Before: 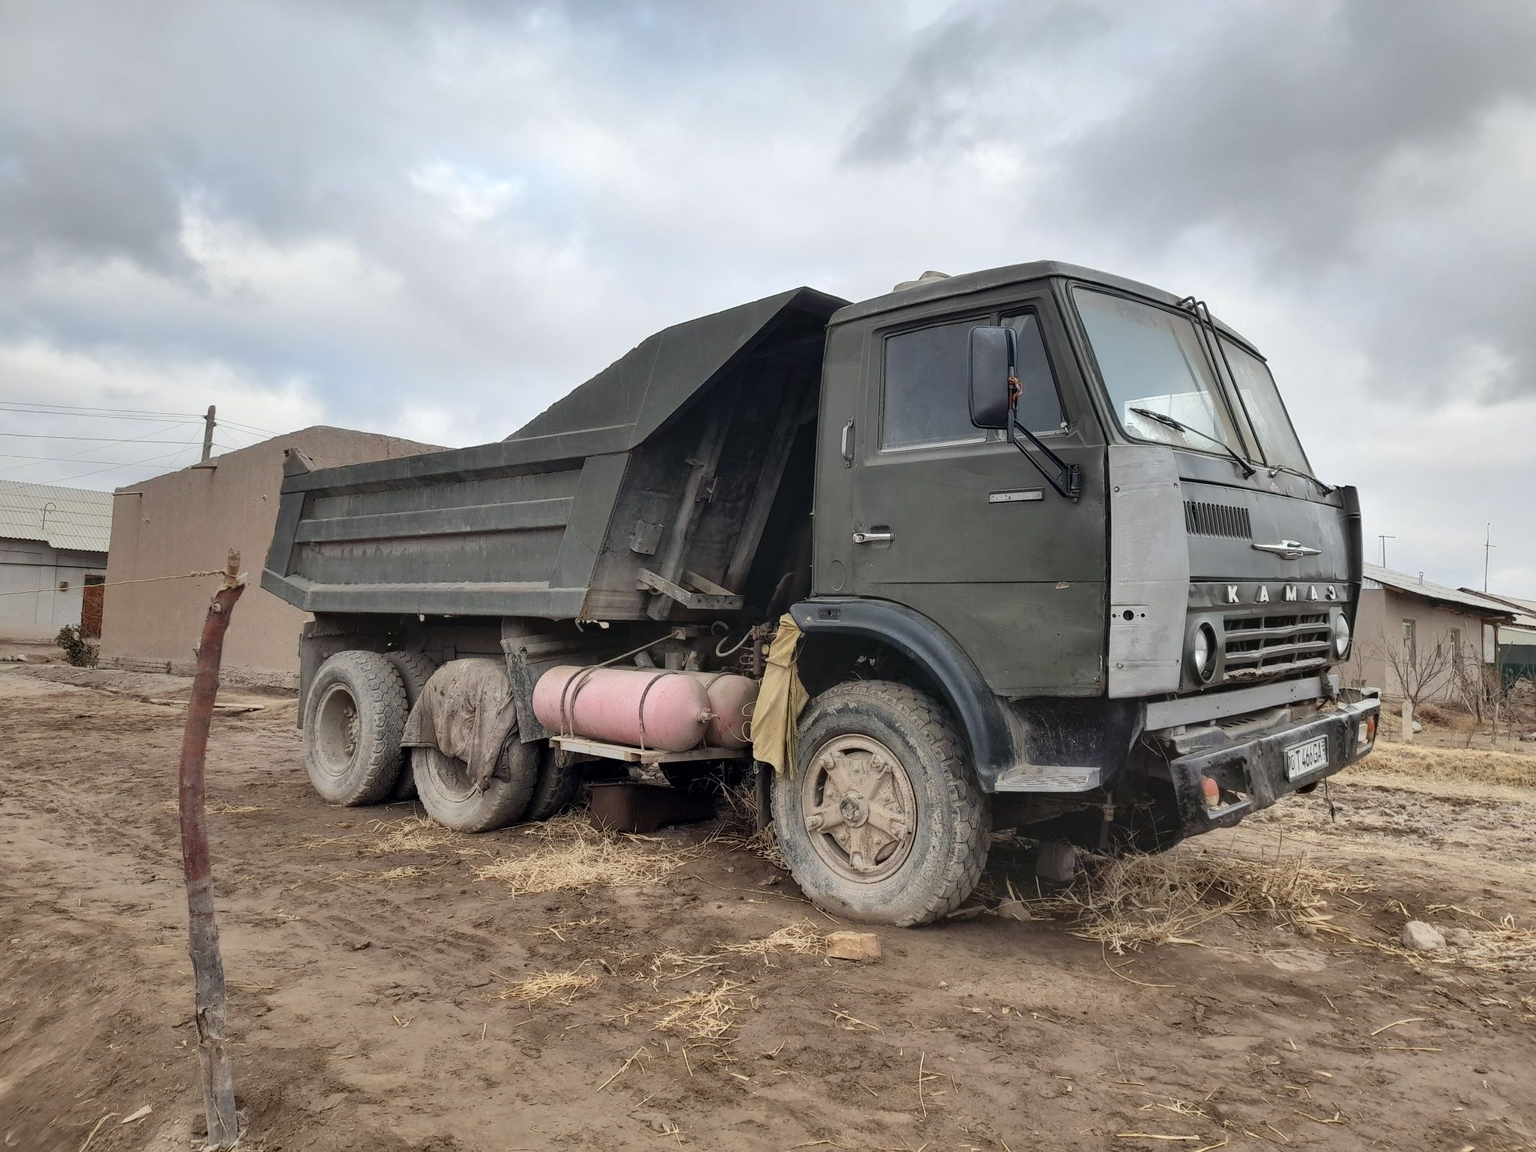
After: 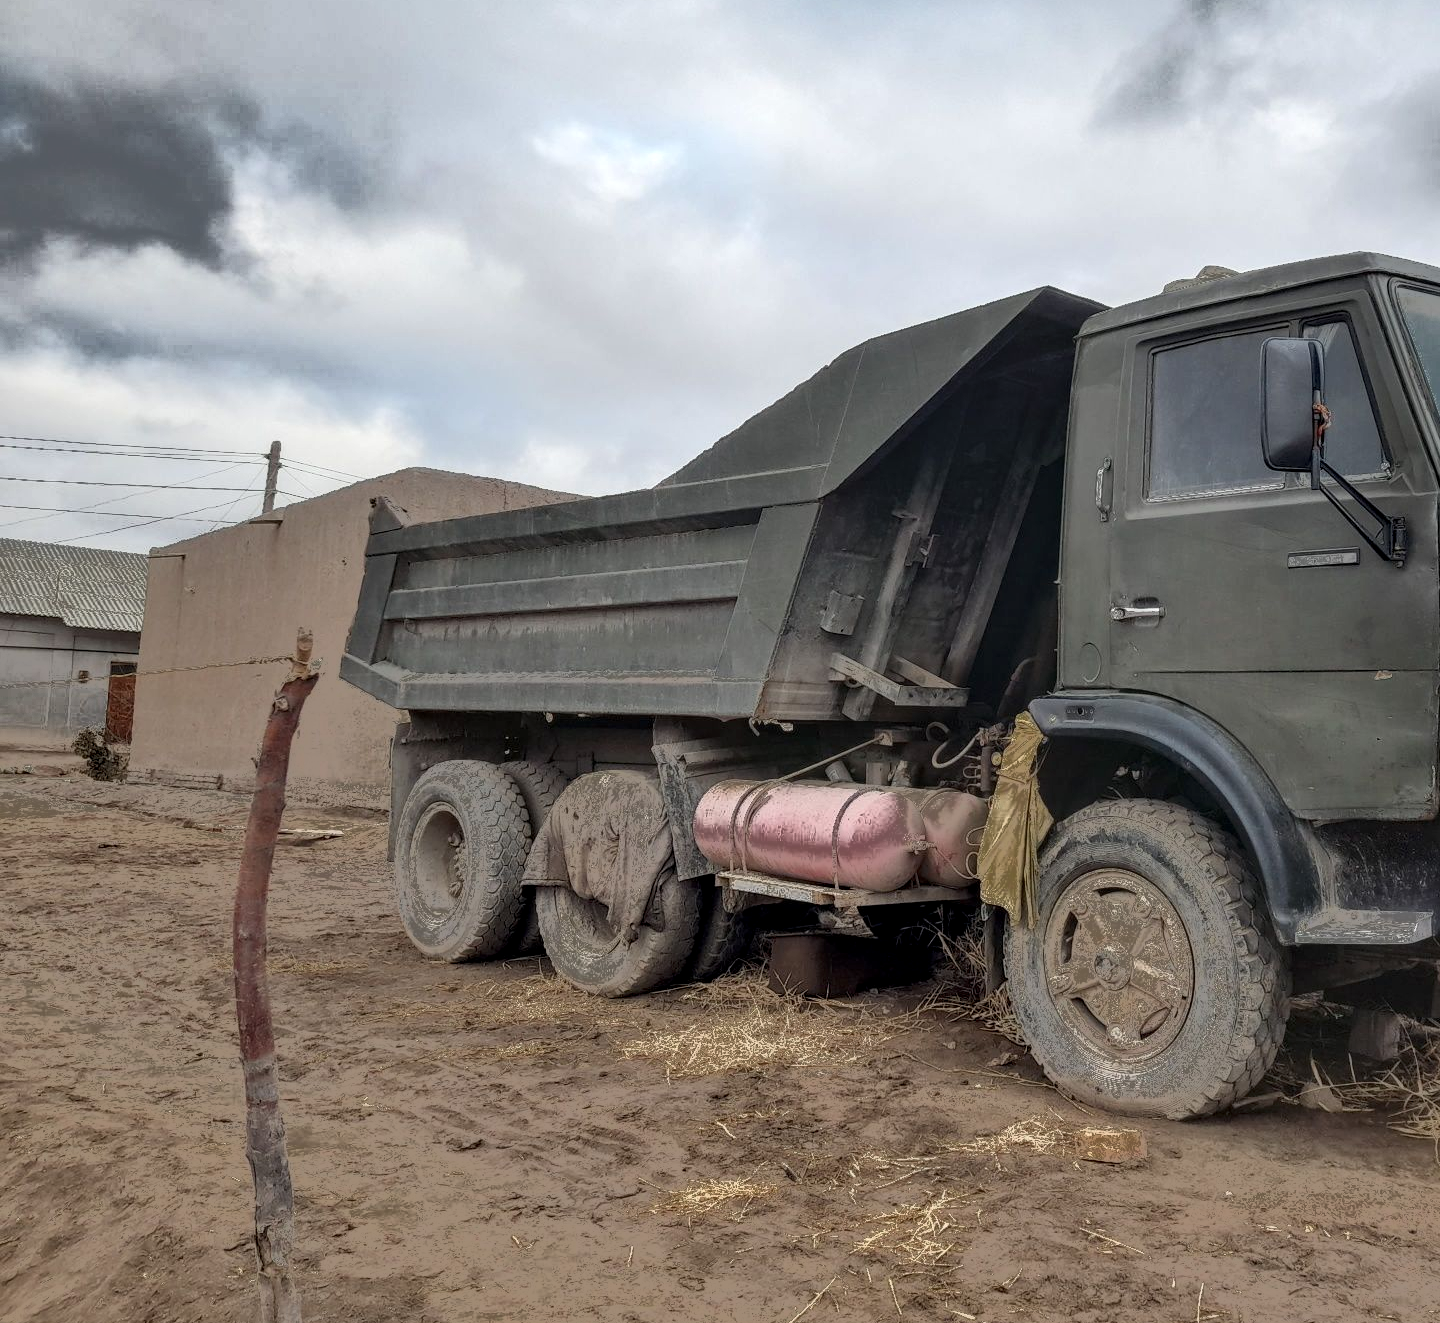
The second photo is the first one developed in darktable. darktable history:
fill light: exposure -0.73 EV, center 0.69, width 2.2
local contrast: on, module defaults
crop: top 5.803%, right 27.864%, bottom 5.804%
